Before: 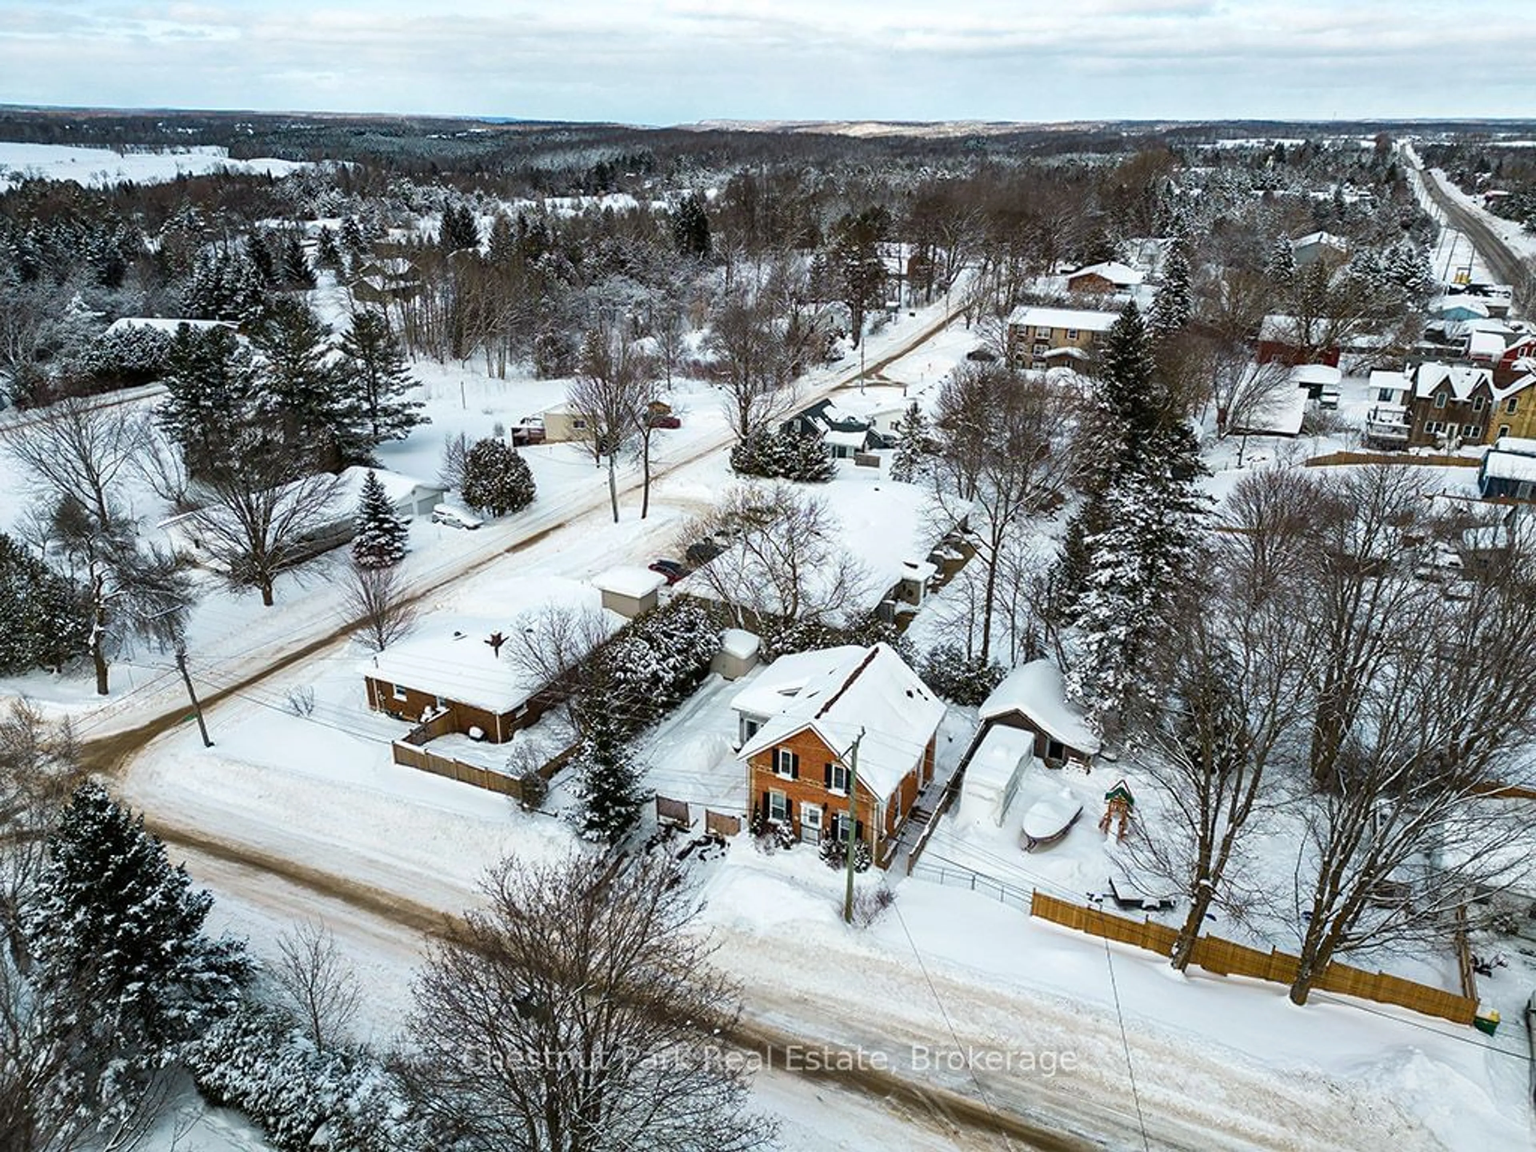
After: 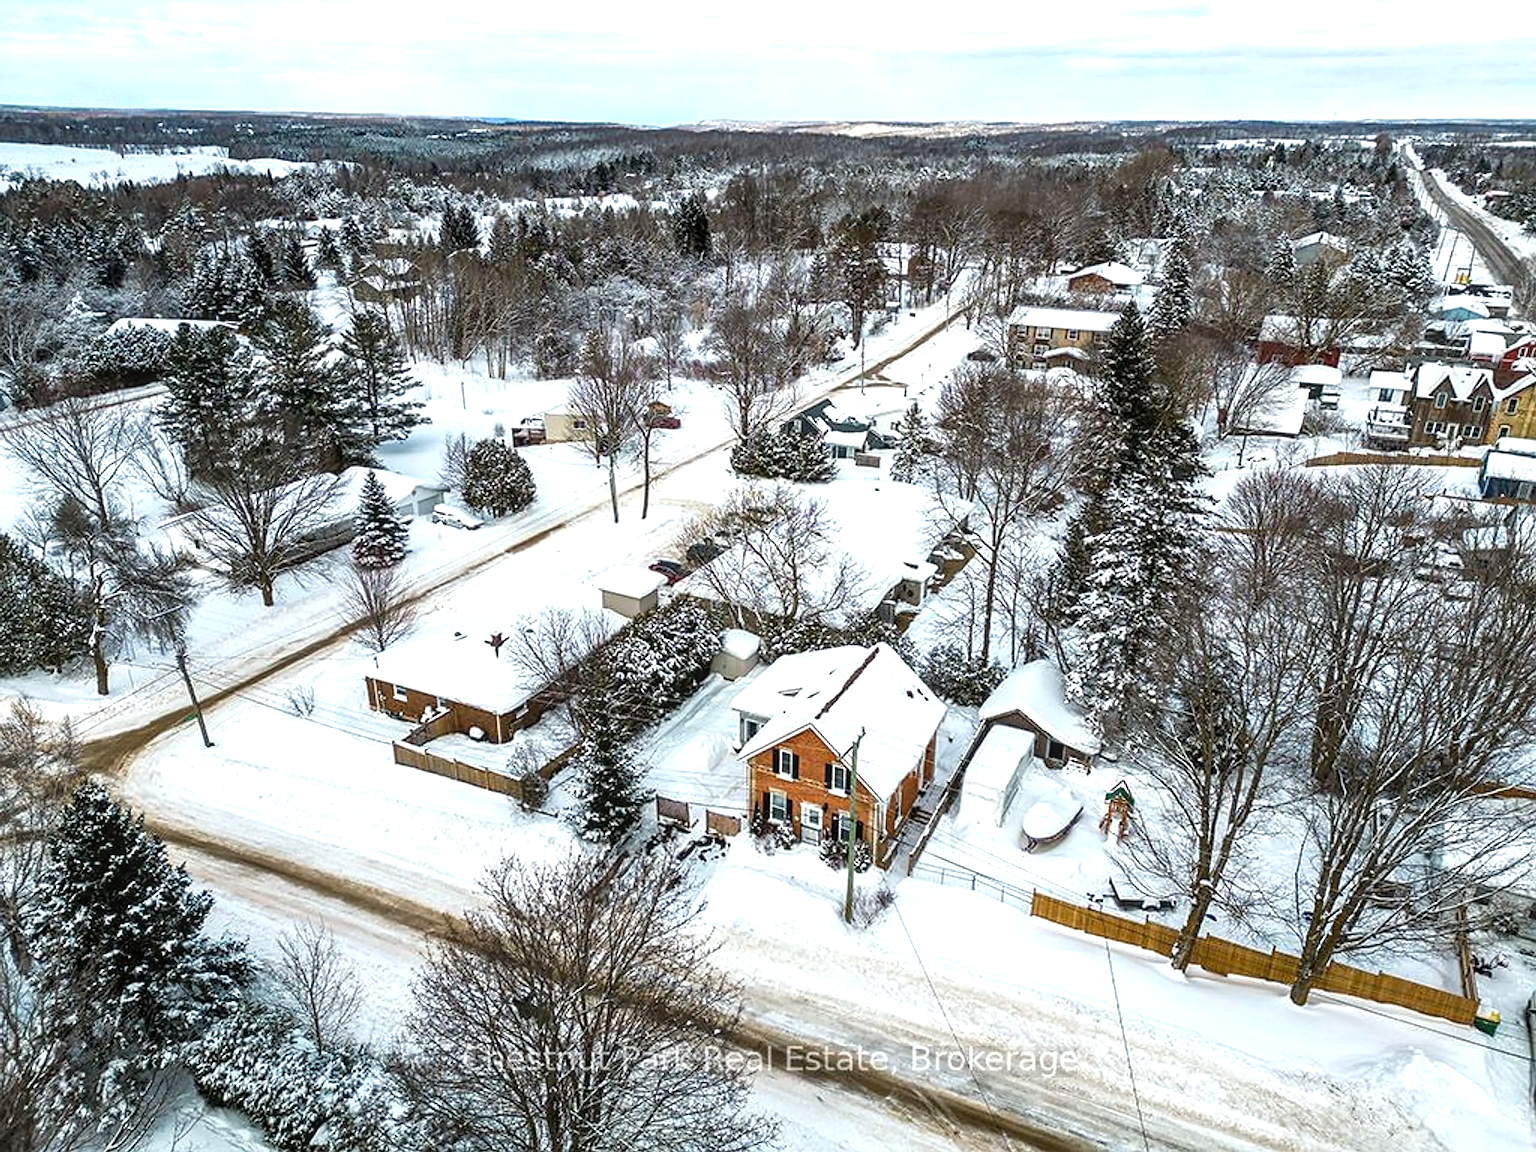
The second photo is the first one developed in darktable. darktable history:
sharpen: on, module defaults
local contrast: on, module defaults
exposure: black level correction 0.001, exposure 0.498 EV, compensate highlight preservation false
